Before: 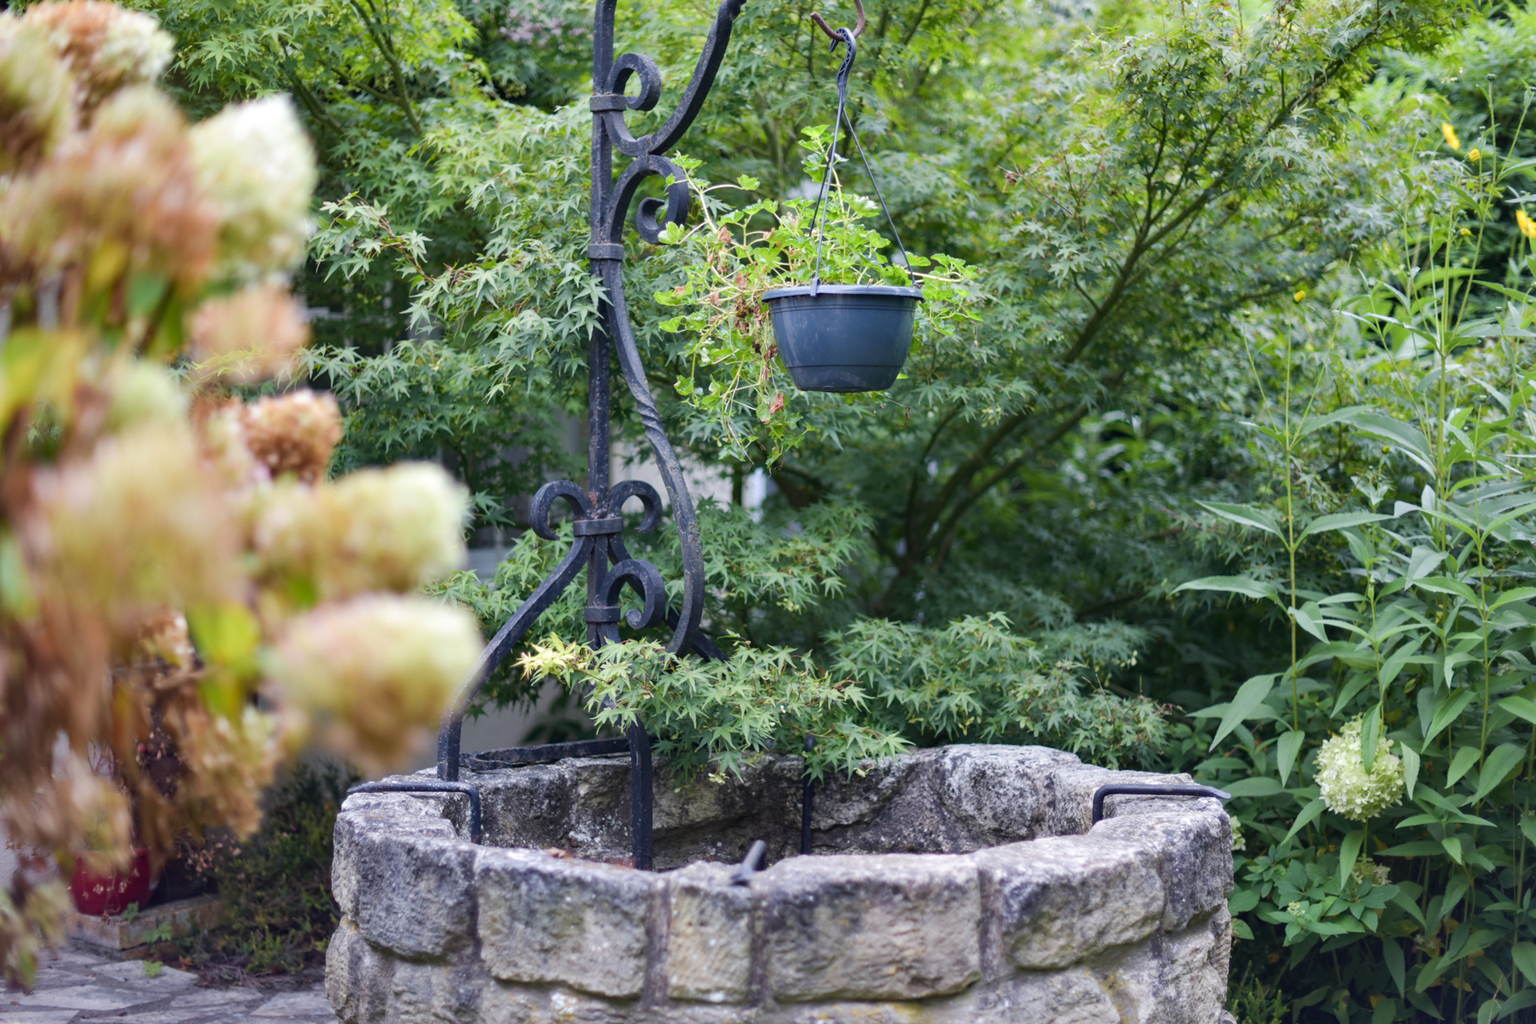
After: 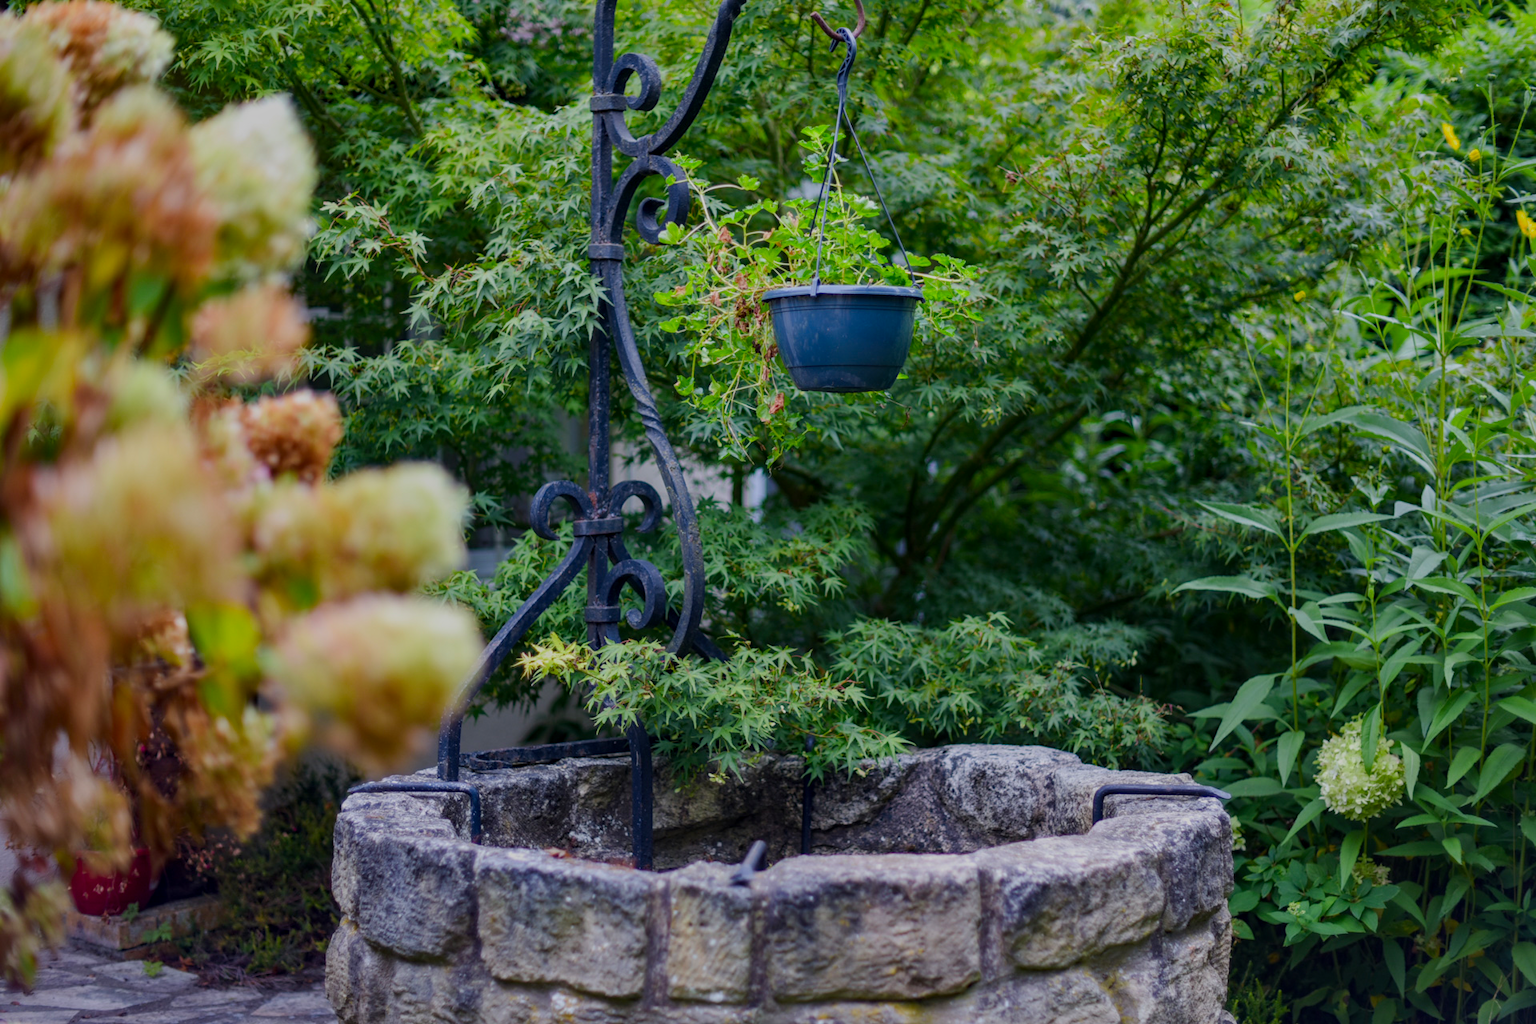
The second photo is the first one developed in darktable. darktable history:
exposure: exposure -1.504 EV, compensate highlight preservation false
contrast brightness saturation: contrast 0.203, brightness 0.2, saturation 0.808
local contrast: on, module defaults
